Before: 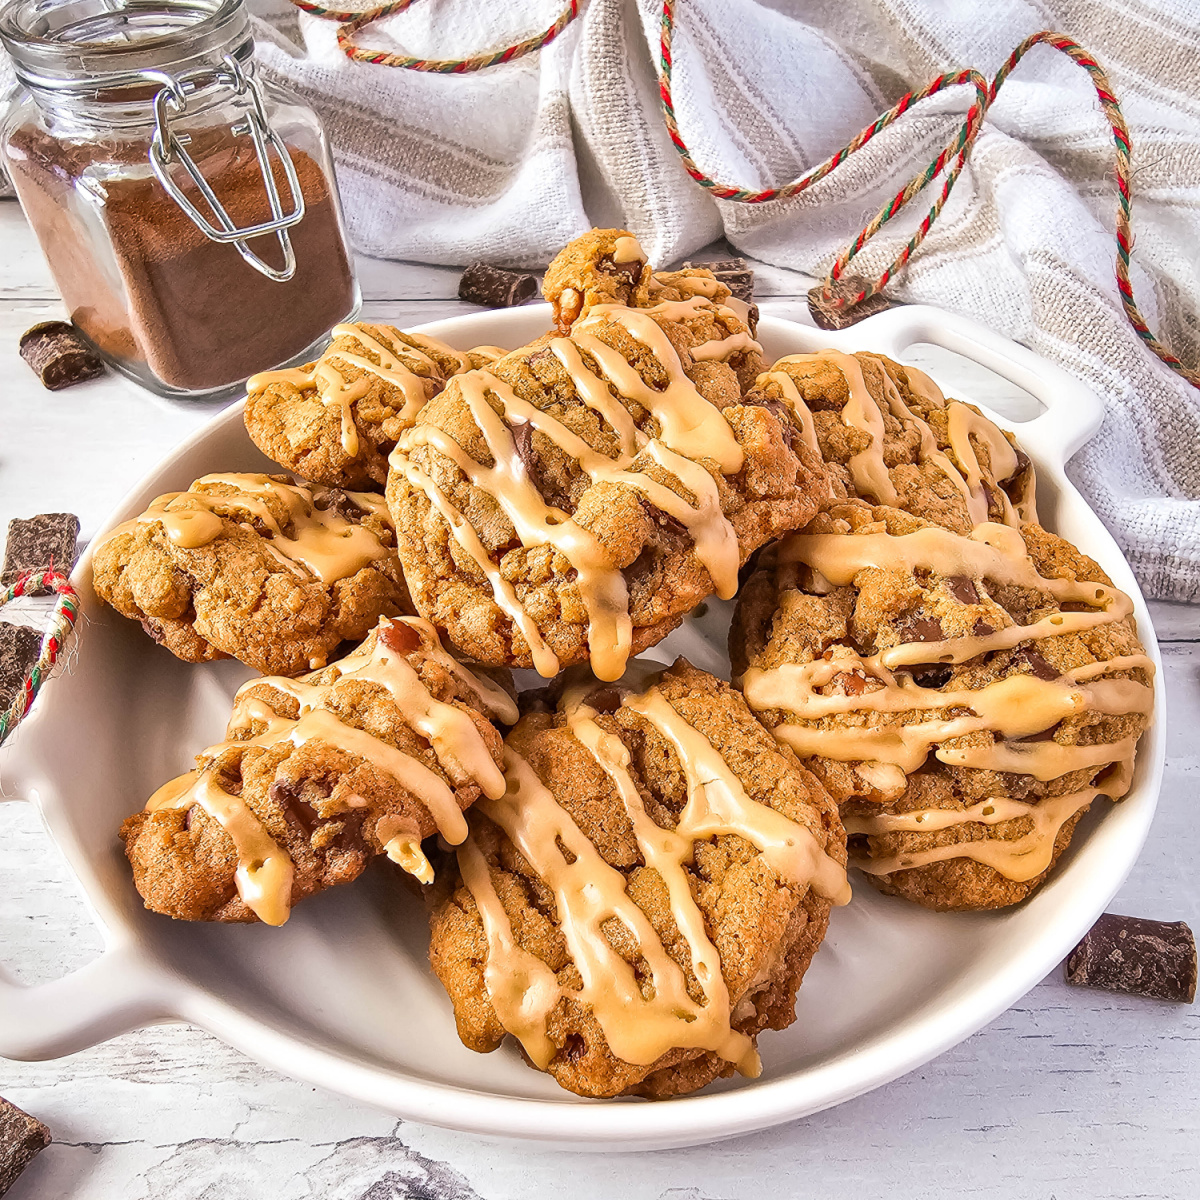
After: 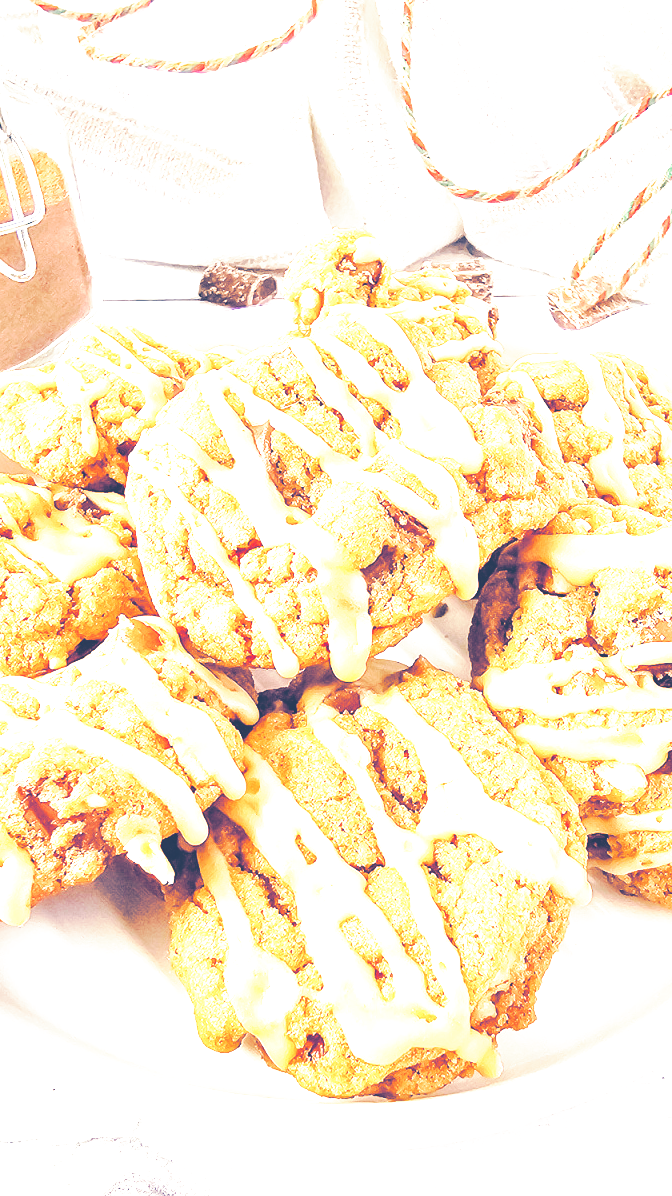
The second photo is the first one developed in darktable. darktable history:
color balance rgb: shadows lift › hue 87.51°, highlights gain › chroma 3.21%, highlights gain › hue 55.1°, global offset › chroma 0.15%, global offset › hue 253.66°, linear chroma grading › global chroma 0.5%
base curve: curves: ch0 [(0, 0) (0.012, 0.01) (0.073, 0.168) (0.31, 0.711) (0.645, 0.957) (1, 1)], preserve colors none
split-toning: shadows › hue 226.8°, shadows › saturation 0.84
tone equalizer: on, module defaults
exposure: black level correction 0, exposure 1.975 EV, compensate exposure bias true, compensate highlight preservation false
crop: left 21.674%, right 22.086%
tone curve: curves: ch0 [(0, 0) (0.003, 0.284) (0.011, 0.284) (0.025, 0.288) (0.044, 0.29) (0.069, 0.292) (0.1, 0.296) (0.136, 0.298) (0.177, 0.305) (0.224, 0.312) (0.277, 0.327) (0.335, 0.362) (0.399, 0.407) (0.468, 0.464) (0.543, 0.537) (0.623, 0.62) (0.709, 0.71) (0.801, 0.79) (0.898, 0.862) (1, 1)], preserve colors none
